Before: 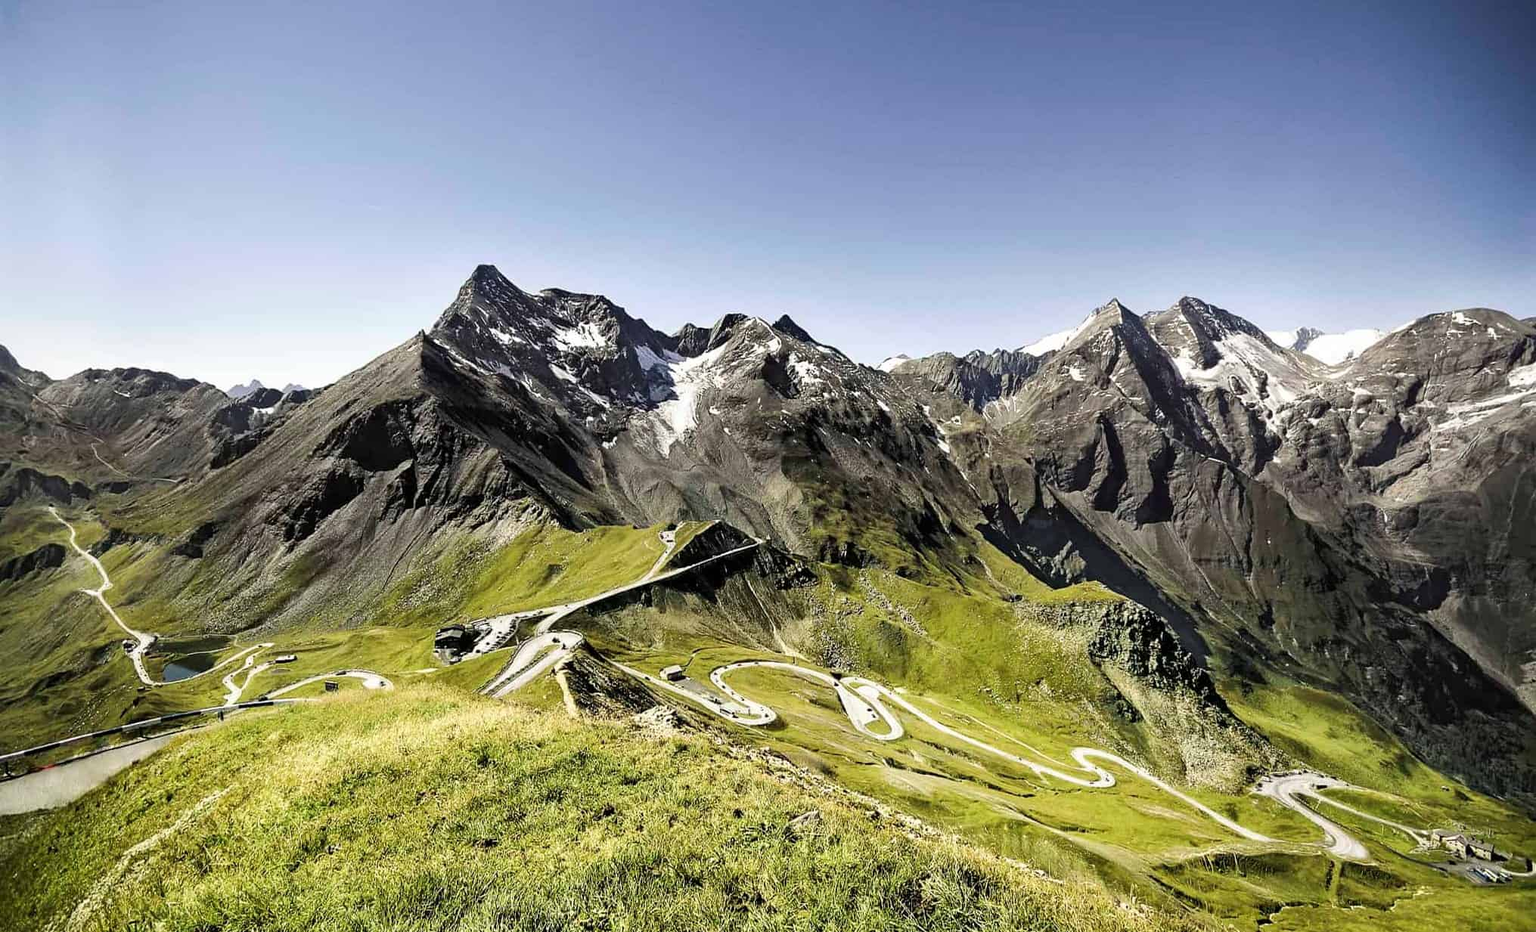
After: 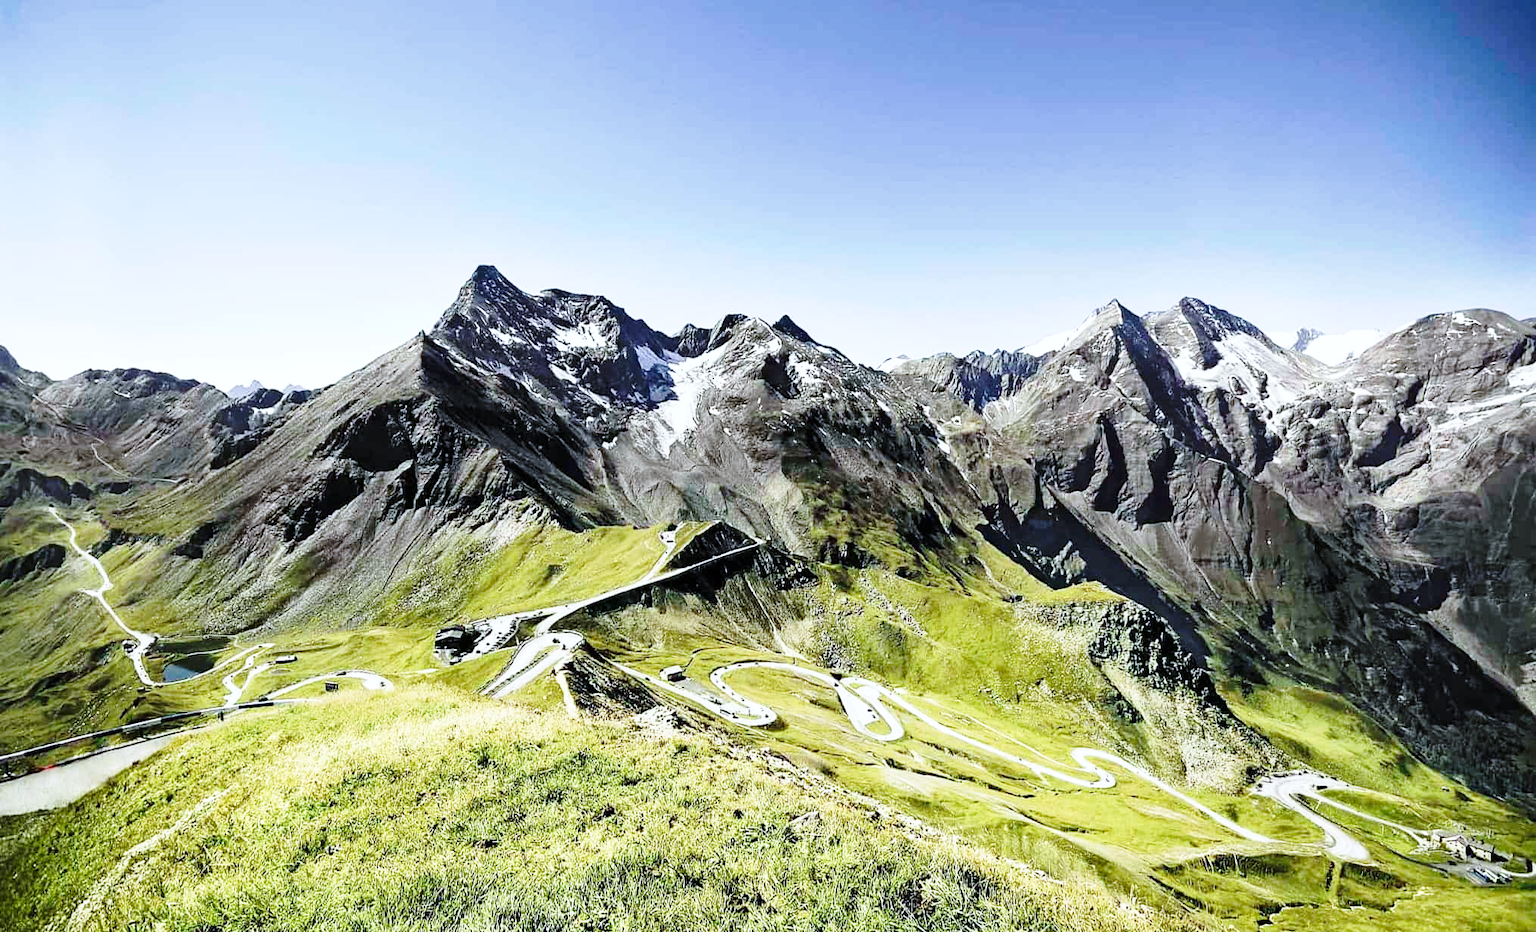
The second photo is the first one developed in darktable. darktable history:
color calibration: gray › normalize channels true, x 0.371, y 0.377, temperature 4300.17 K, gamut compression 0.014
base curve: curves: ch0 [(0, 0) (0.028, 0.03) (0.121, 0.232) (0.46, 0.748) (0.859, 0.968) (1, 1)], preserve colors none
